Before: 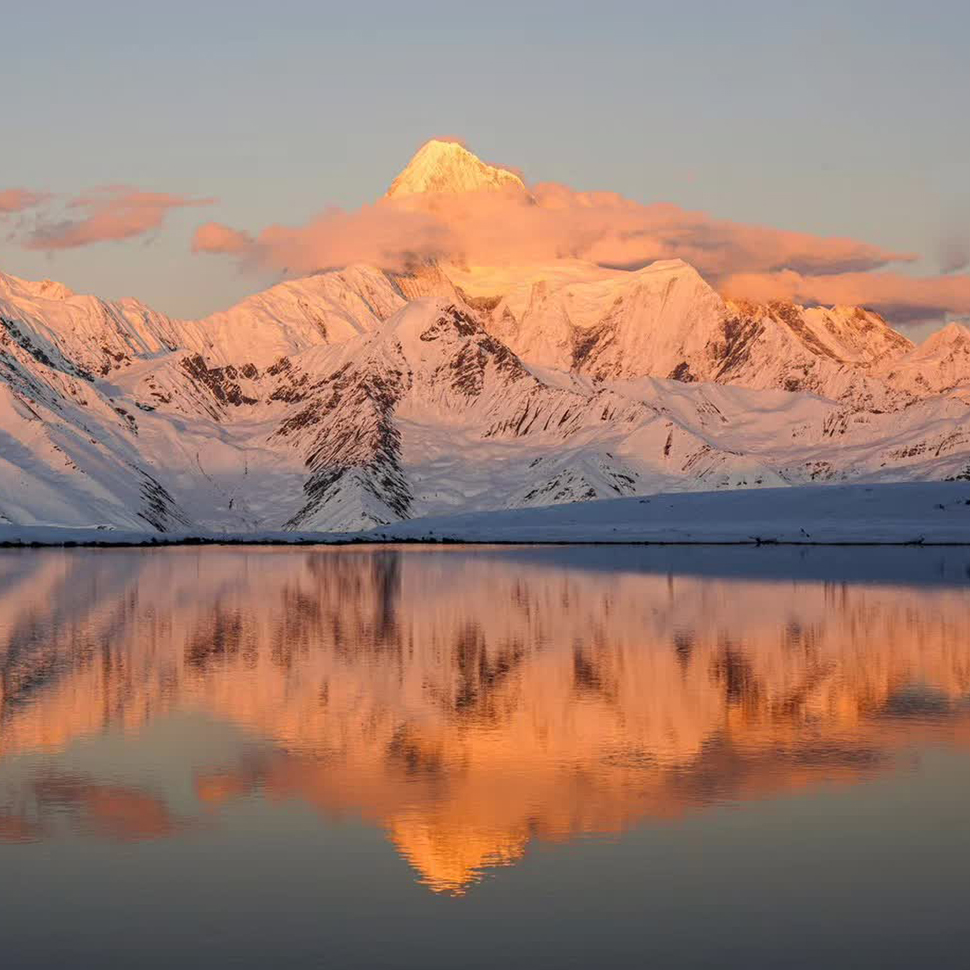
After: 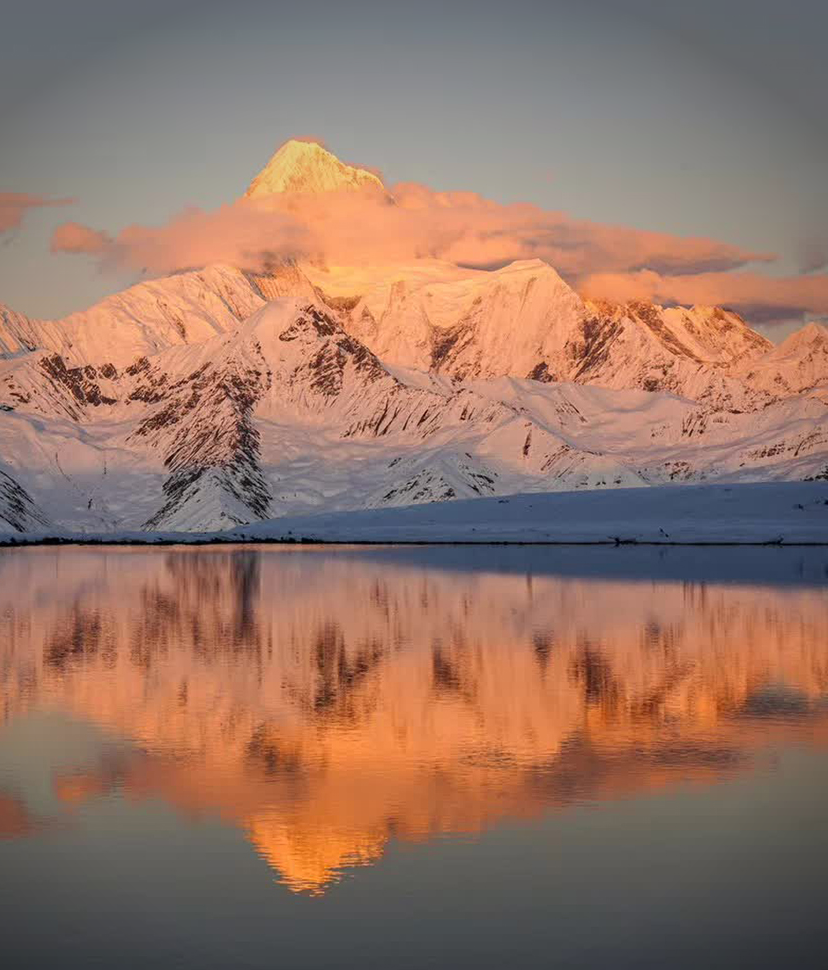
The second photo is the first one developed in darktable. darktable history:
vignetting: brightness -0.629, saturation -0.007, center (-0.028, 0.239)
crop and rotate: left 14.584%
